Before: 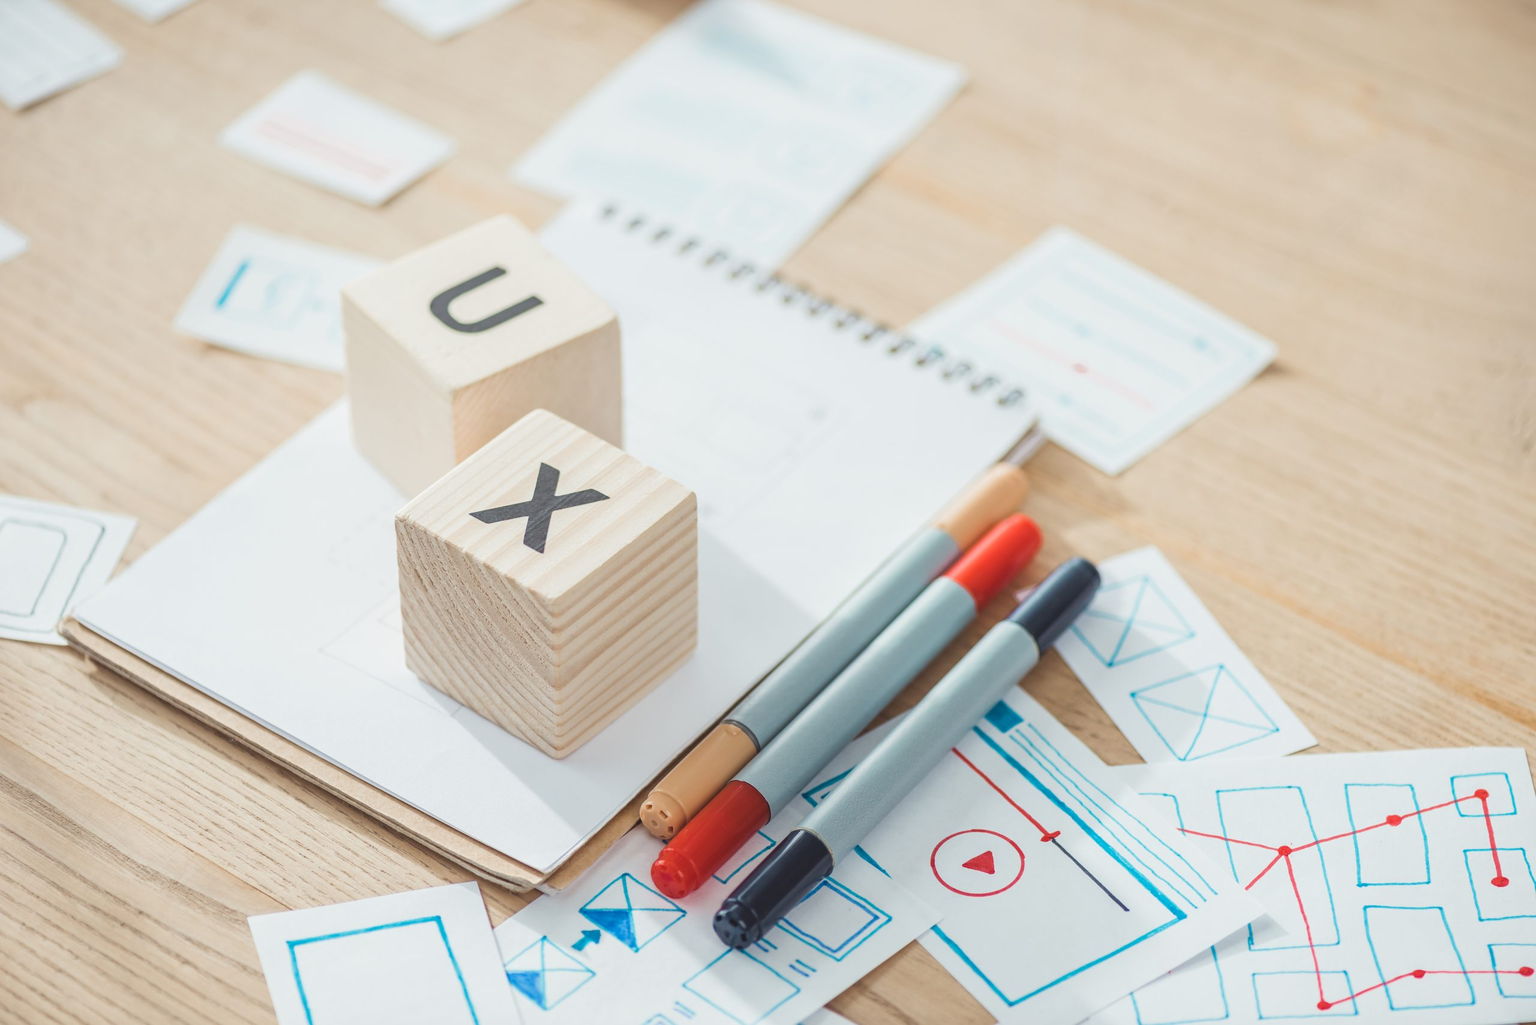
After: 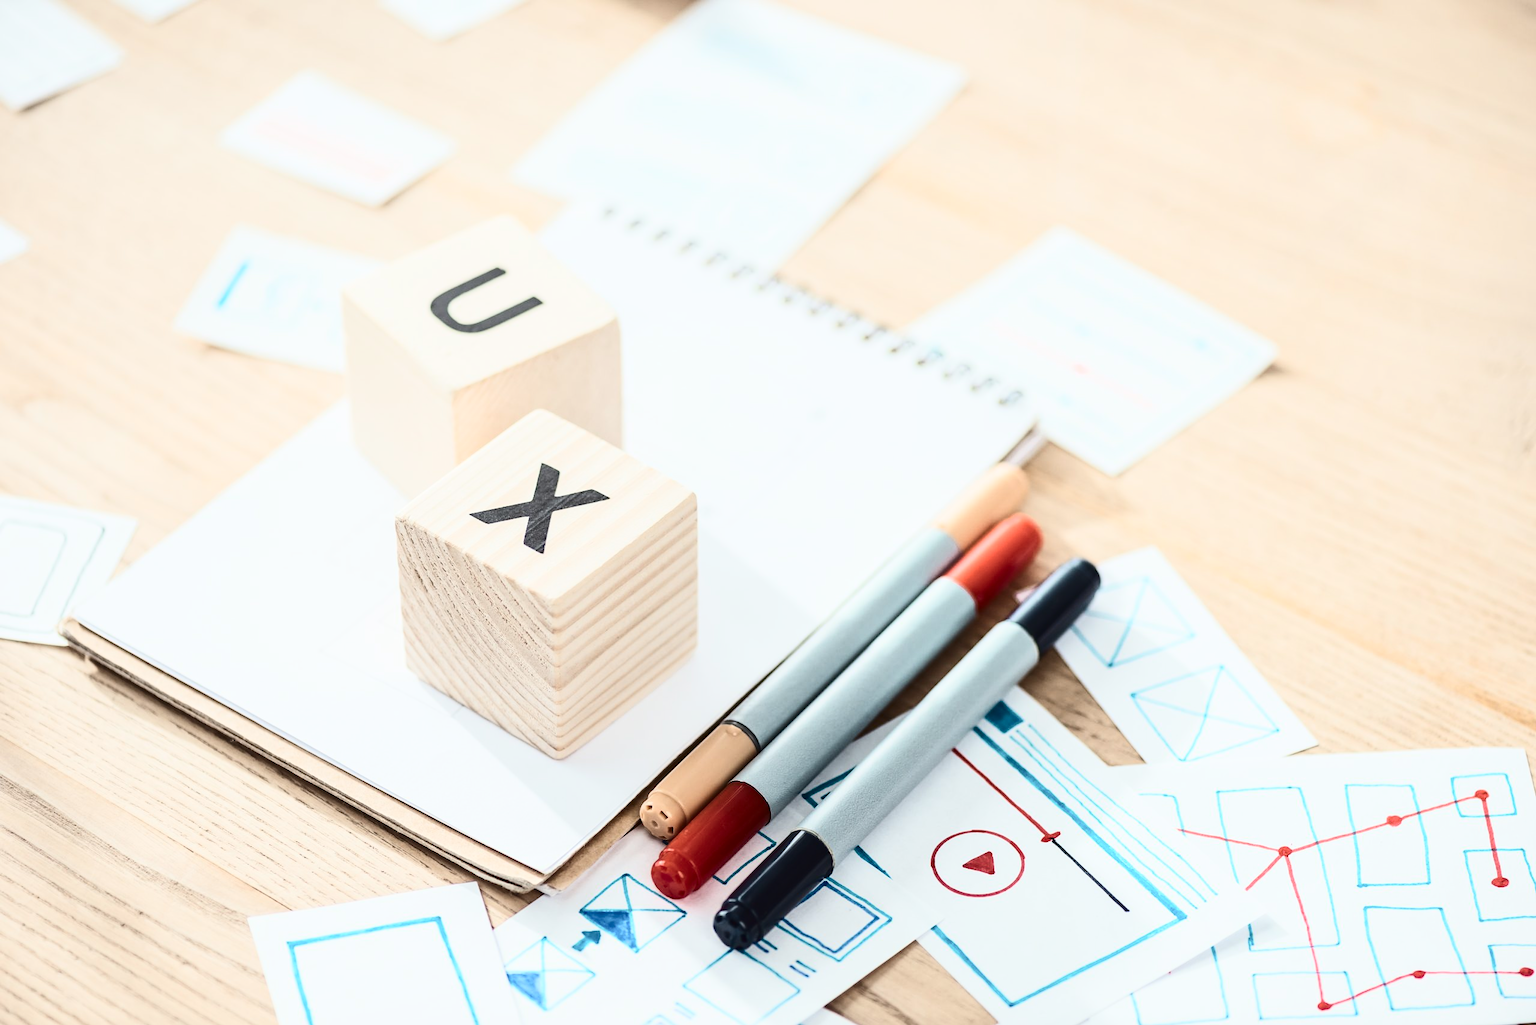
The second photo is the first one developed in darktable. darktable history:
contrast brightness saturation: contrast 0.493, saturation -0.102
